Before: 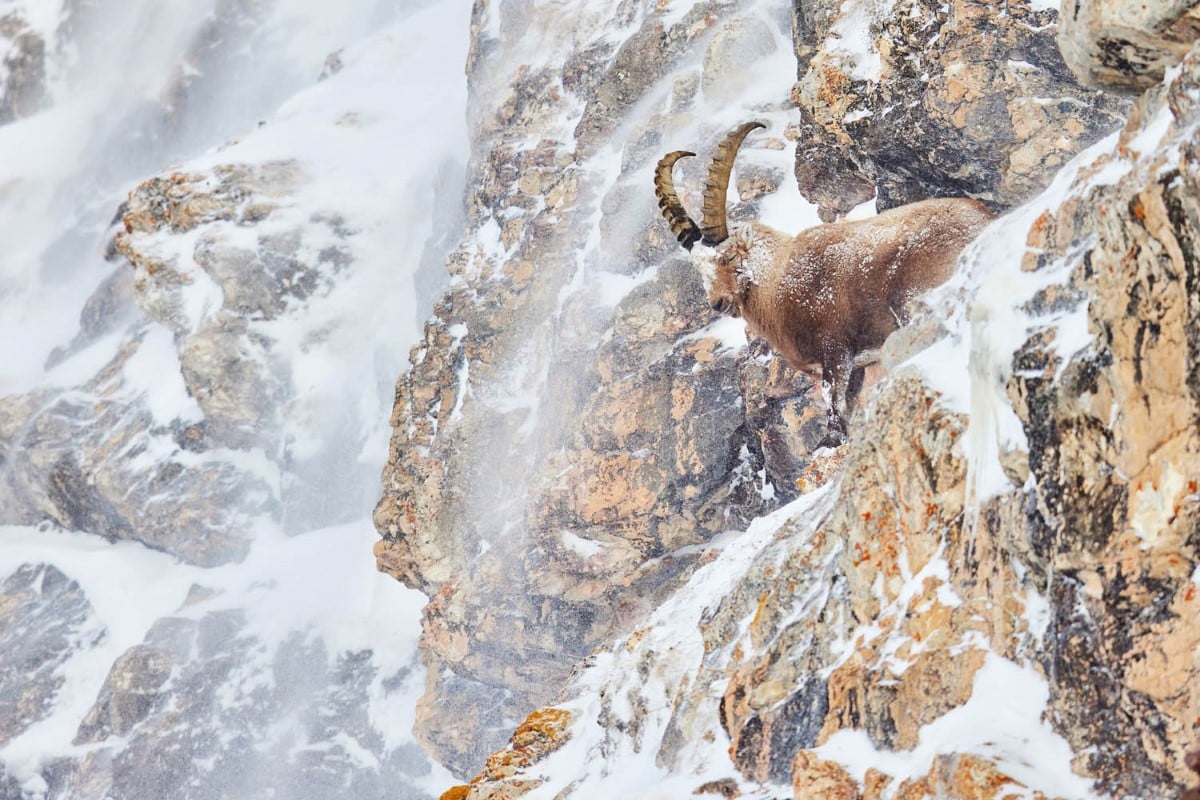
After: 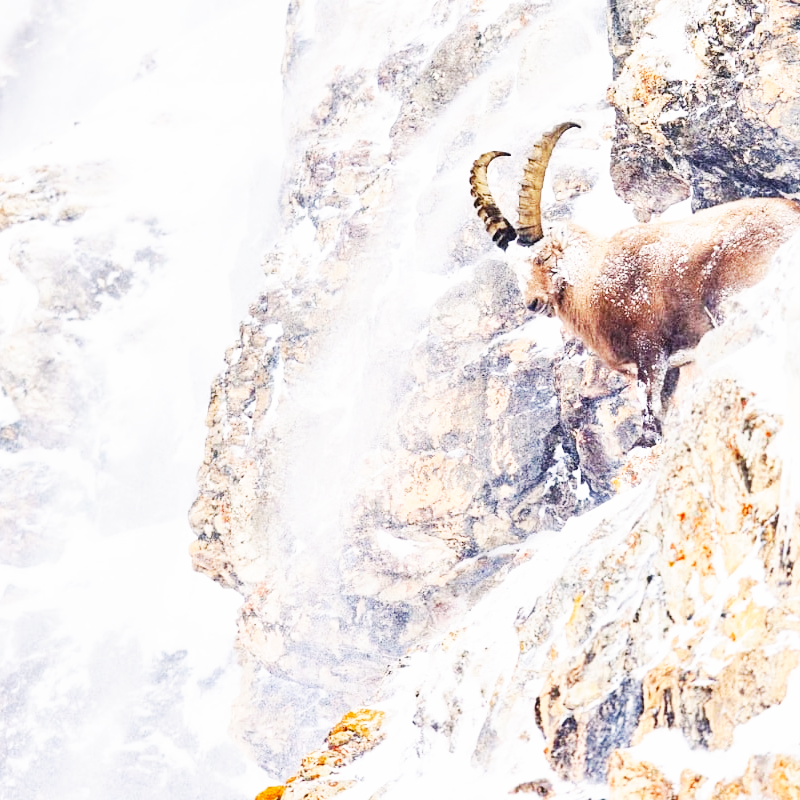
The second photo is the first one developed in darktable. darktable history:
crop and rotate: left 15.446%, right 17.836%
base curve: curves: ch0 [(0, 0) (0.007, 0.004) (0.027, 0.03) (0.046, 0.07) (0.207, 0.54) (0.442, 0.872) (0.673, 0.972) (1, 1)], preserve colors none
shadows and highlights: shadows 4.1, highlights -17.6, soften with gaussian
color balance rgb: shadows lift › chroma 1.41%, shadows lift › hue 260°, power › chroma 0.5%, power › hue 260°, highlights gain › chroma 1%, highlights gain › hue 27°, saturation formula JzAzBz (2021)
